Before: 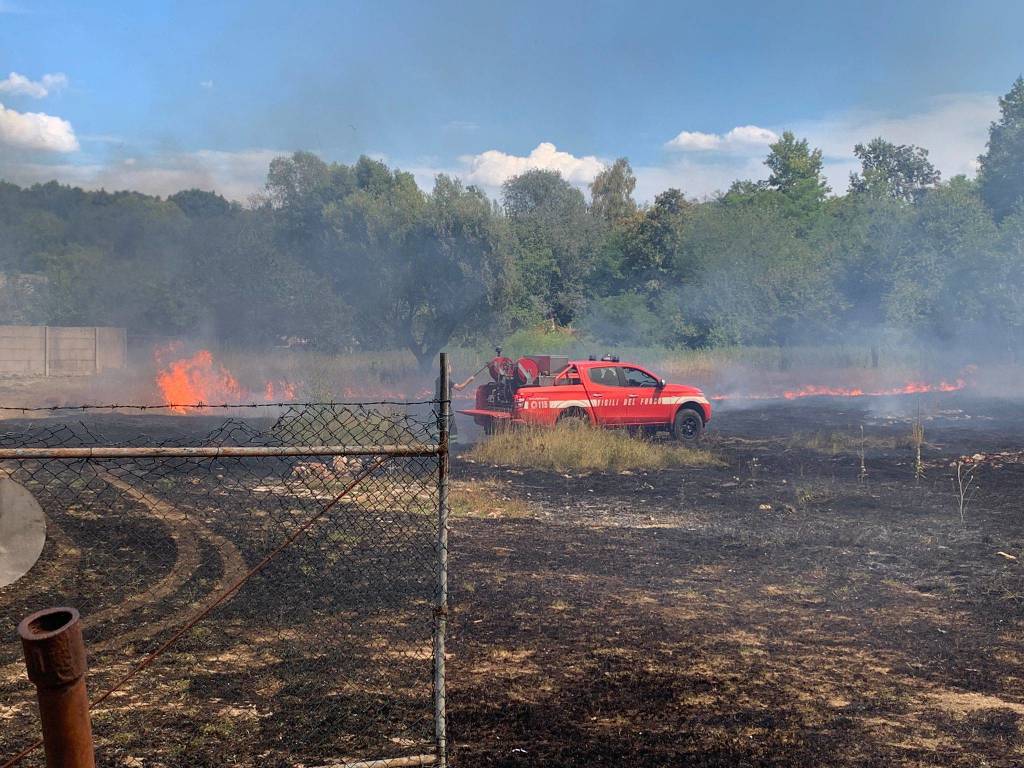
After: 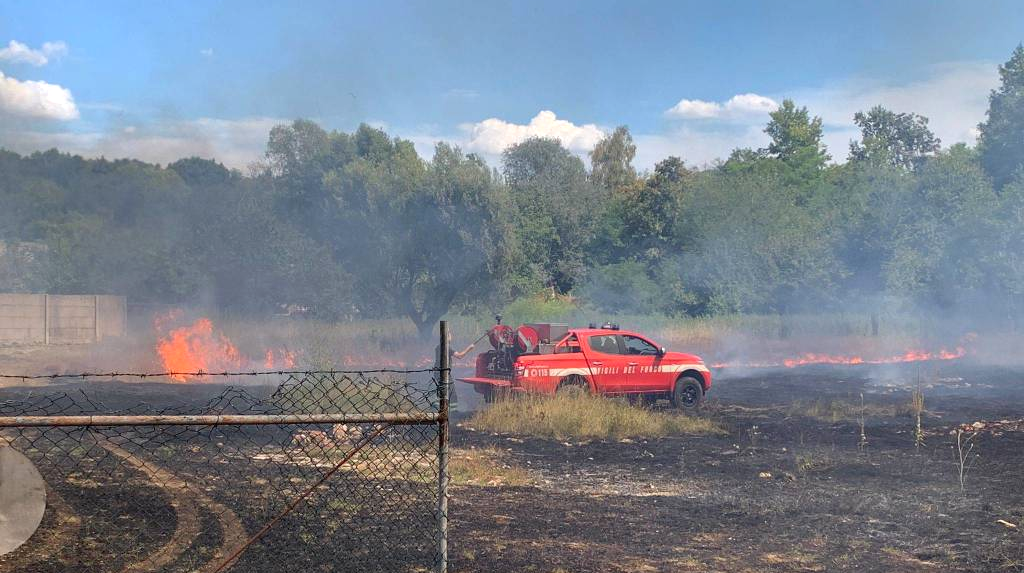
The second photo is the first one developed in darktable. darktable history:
shadows and highlights: shadows 25.73, highlights -23.9
crop: top 4.213%, bottom 21.137%
exposure: exposure 0.205 EV, compensate highlight preservation false
